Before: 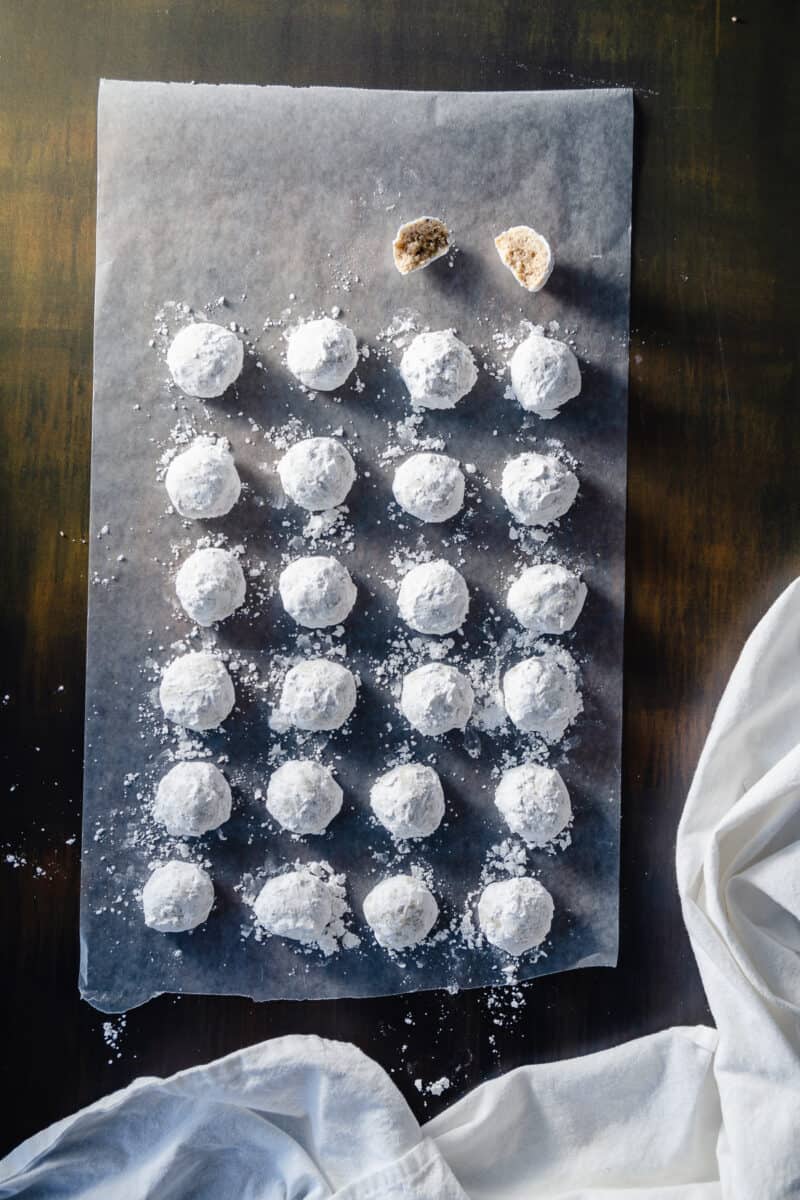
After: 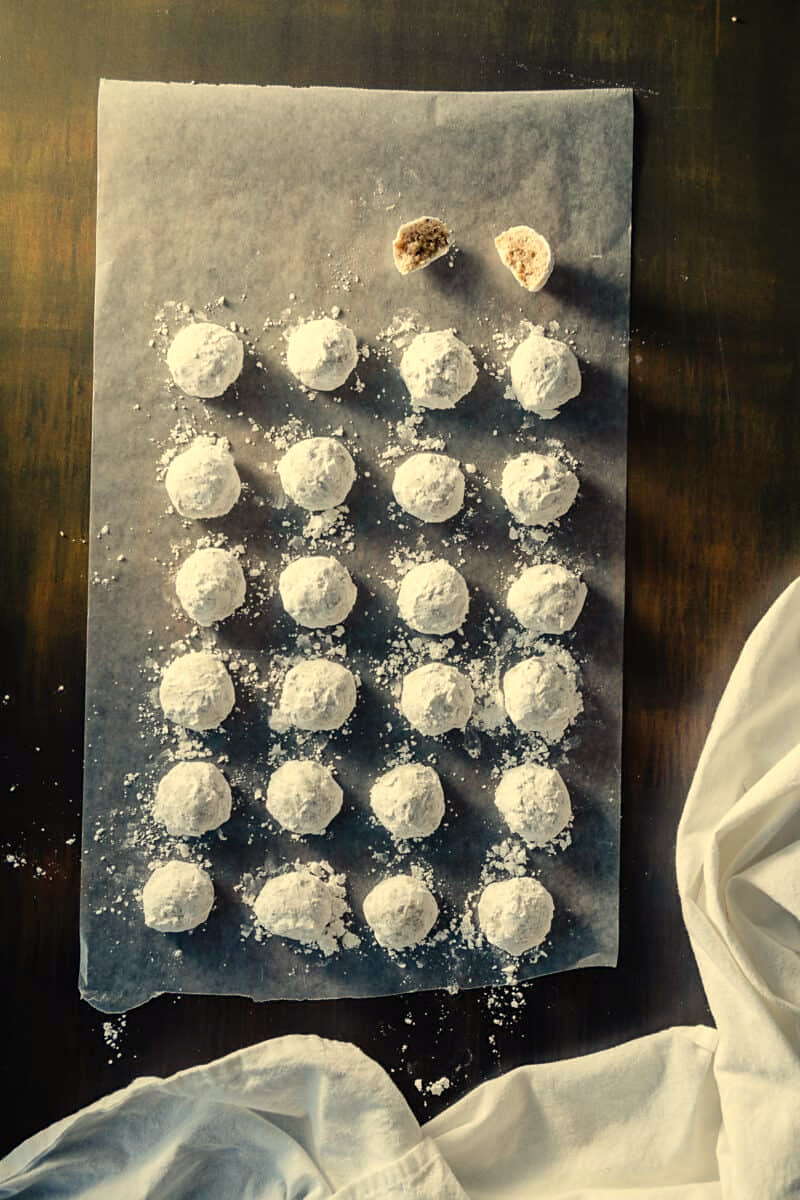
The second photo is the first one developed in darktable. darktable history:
white balance: red 1.08, blue 0.791
sharpen: amount 0.2
